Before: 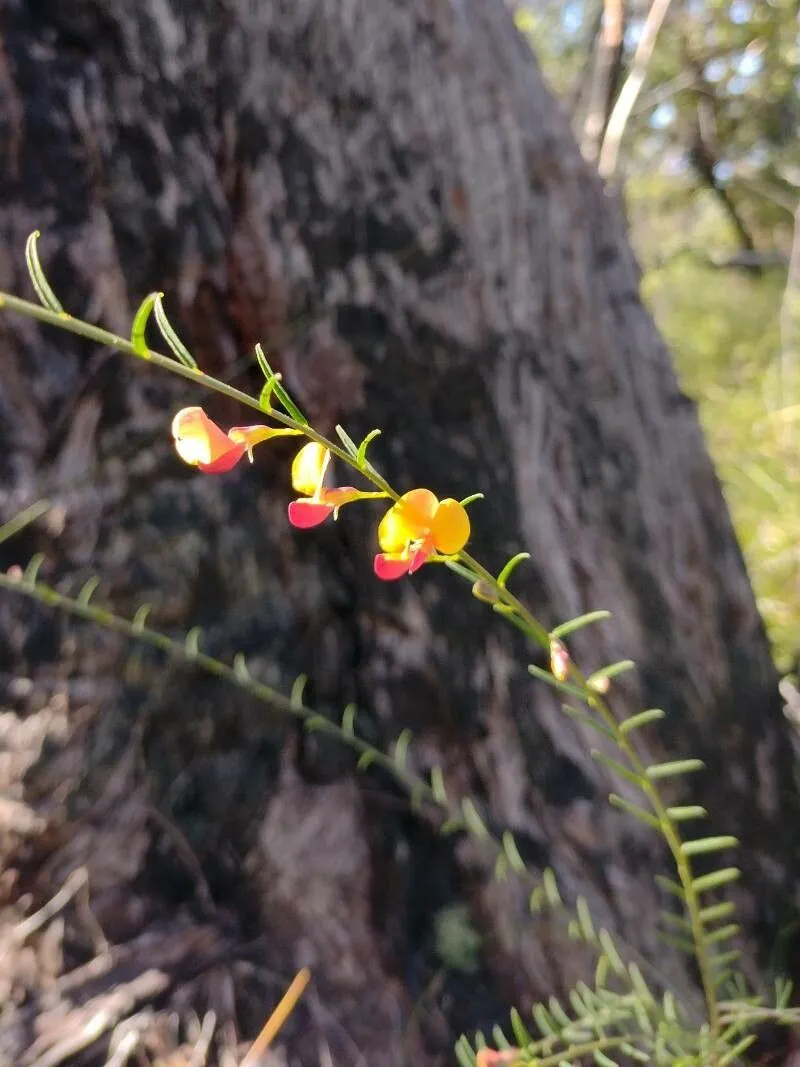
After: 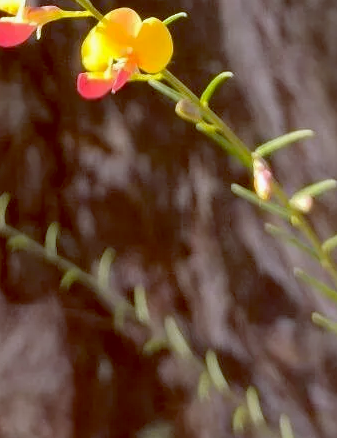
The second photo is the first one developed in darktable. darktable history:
color balance: lift [1, 1.011, 0.999, 0.989], gamma [1.109, 1.045, 1.039, 0.955], gain [0.917, 0.936, 0.952, 1.064], contrast 2.32%, contrast fulcrum 19%, output saturation 101%
crop: left 37.221%, top 45.169%, right 20.63%, bottom 13.777%
